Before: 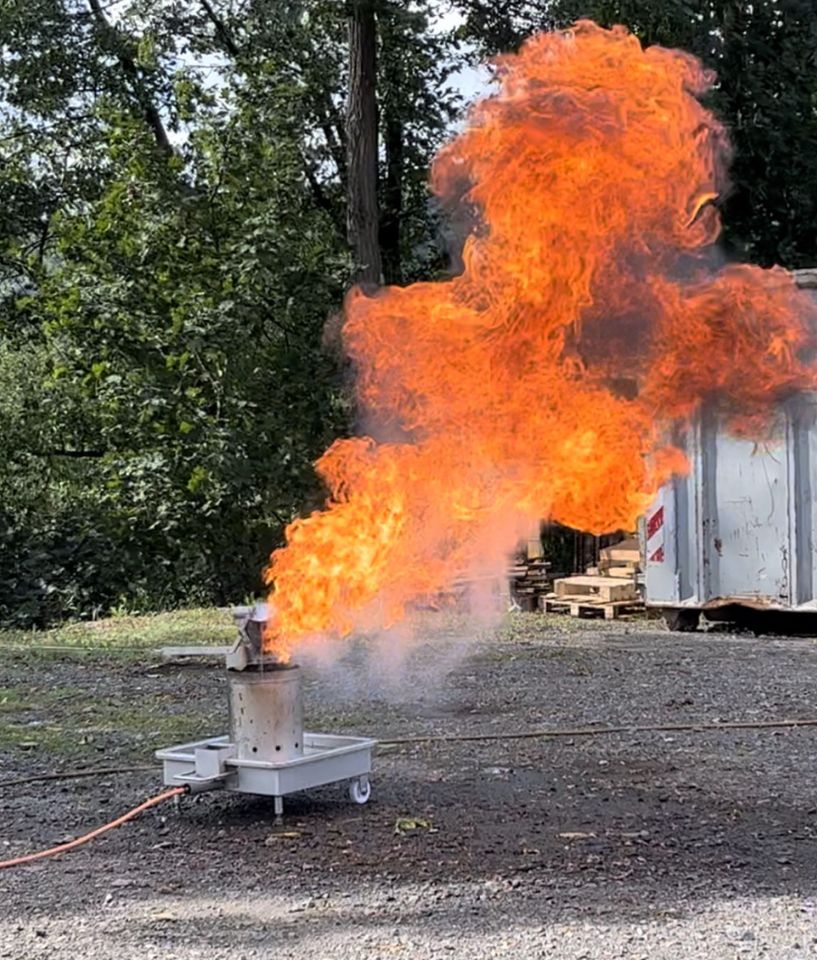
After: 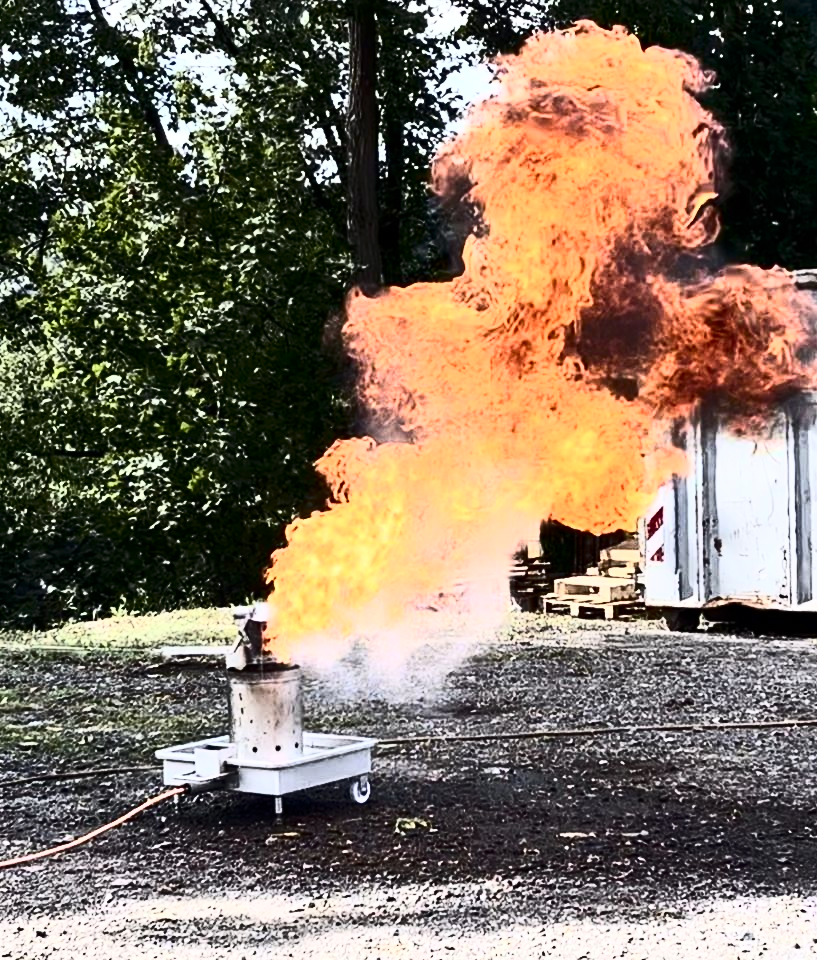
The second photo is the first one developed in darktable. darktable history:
contrast brightness saturation: contrast 0.943, brightness 0.193
shadows and highlights: soften with gaussian
